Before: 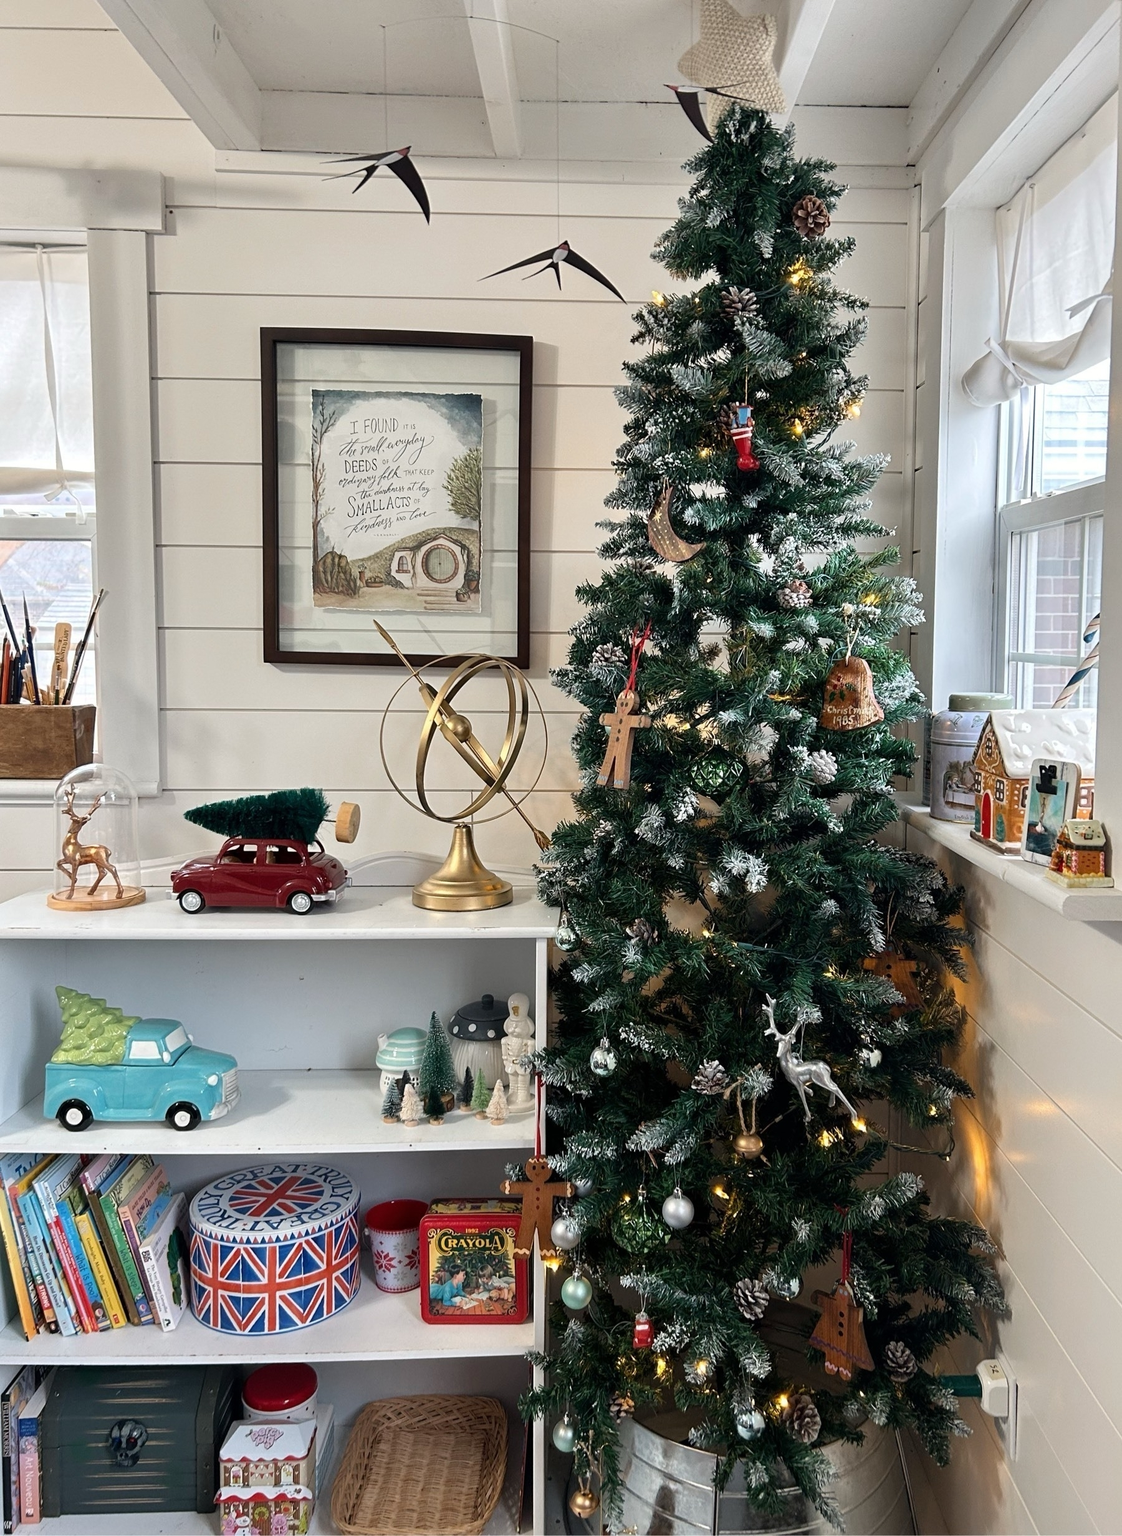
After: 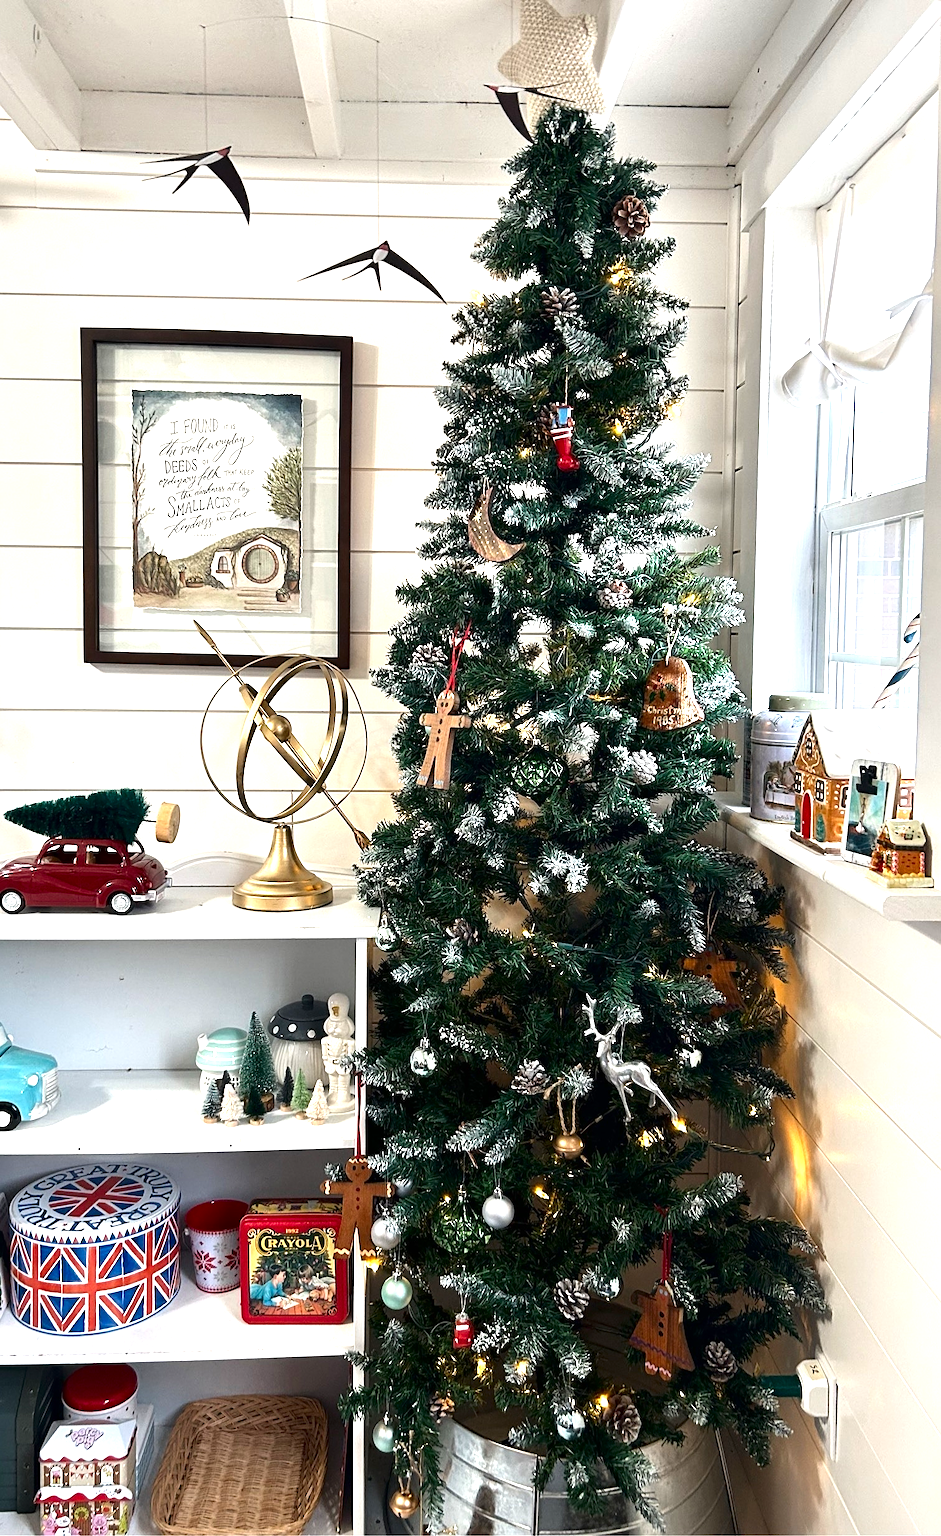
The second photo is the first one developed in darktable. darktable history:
crop: left 16.062%
exposure: black level correction 0, exposure 1.001 EV, compensate highlight preservation false
sharpen: amount 0.202
contrast brightness saturation: contrast 0.068, brightness -0.132, saturation 0.053
